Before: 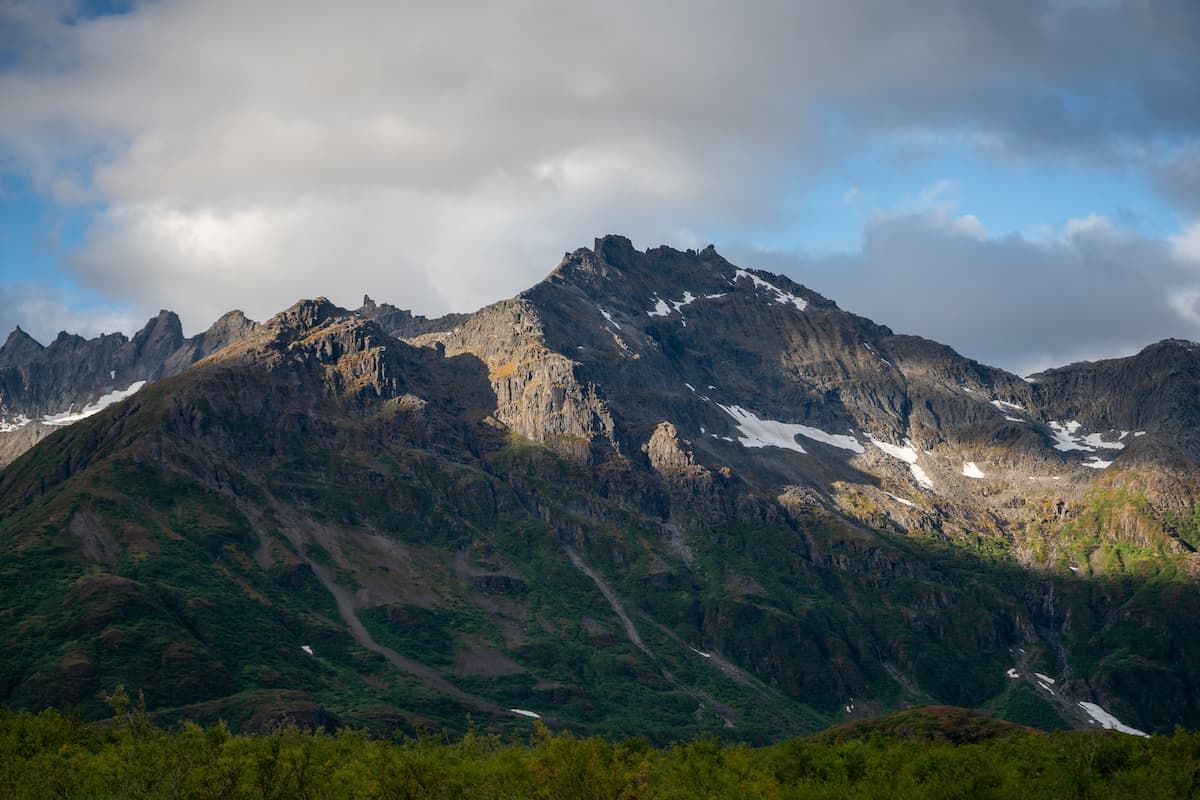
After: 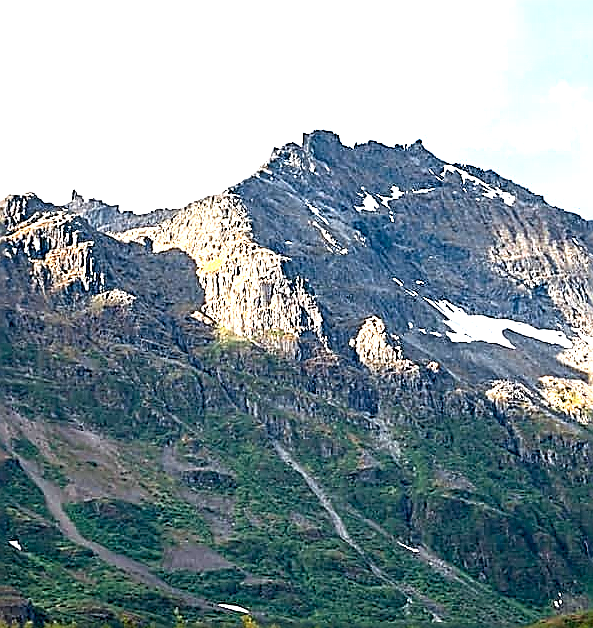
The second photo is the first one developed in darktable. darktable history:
sharpen: amount 1.861
crop and rotate: angle 0.02°, left 24.353%, top 13.219%, right 26.156%, bottom 8.224%
tone equalizer: on, module defaults
exposure: black level correction 0.001, exposure 2 EV, compensate highlight preservation false
